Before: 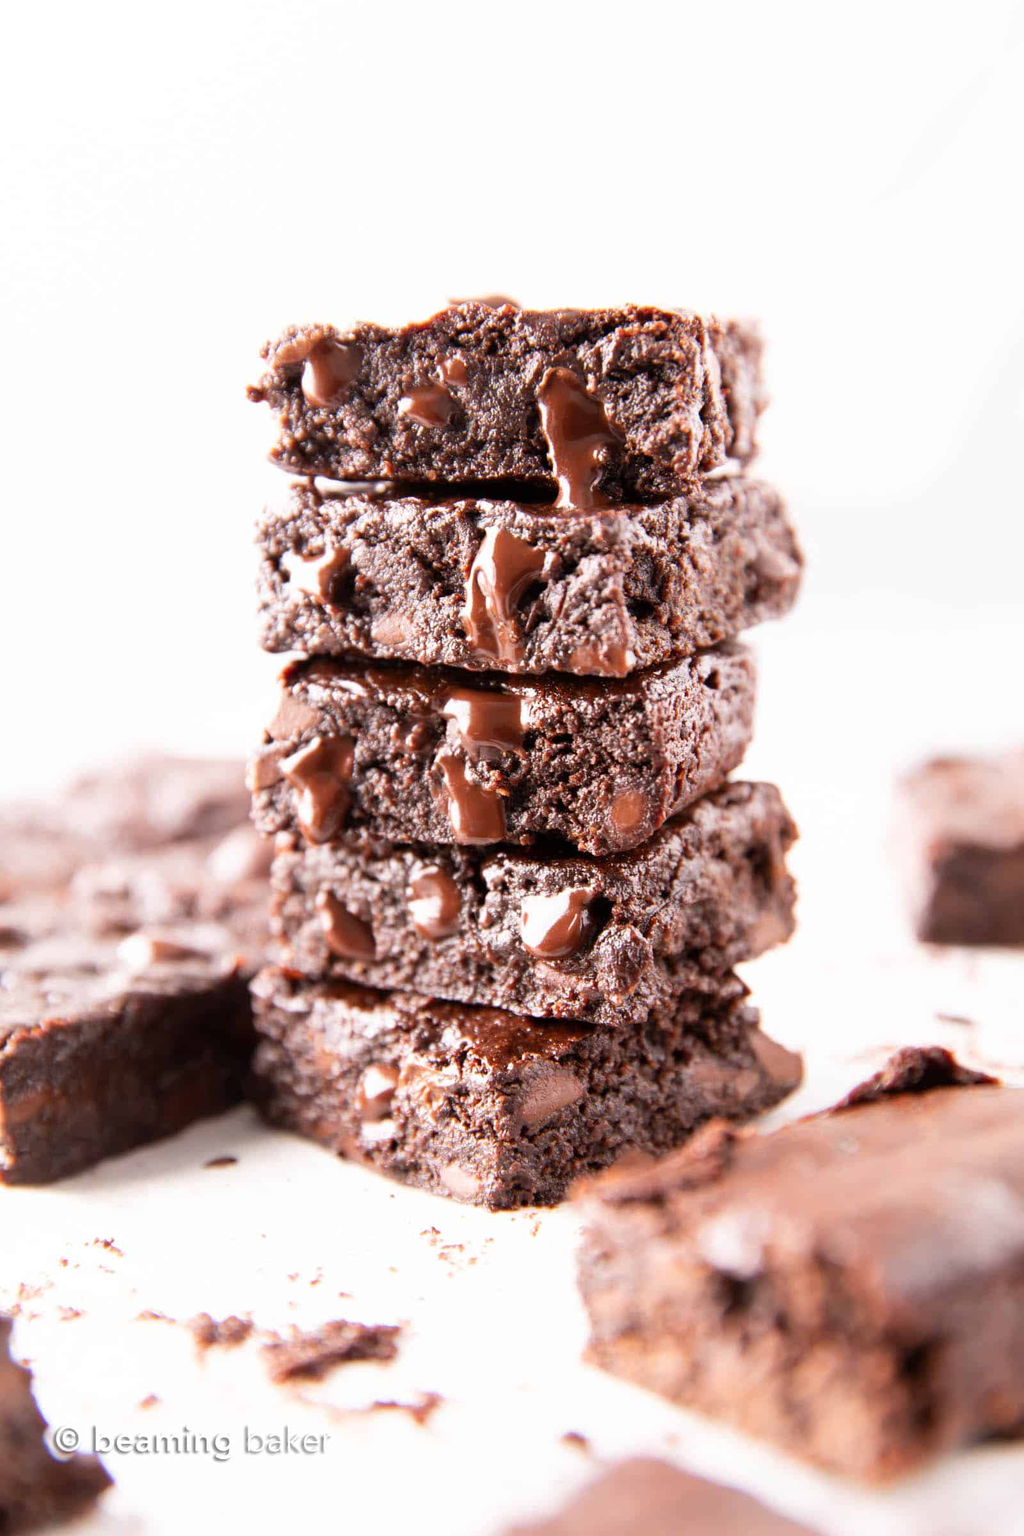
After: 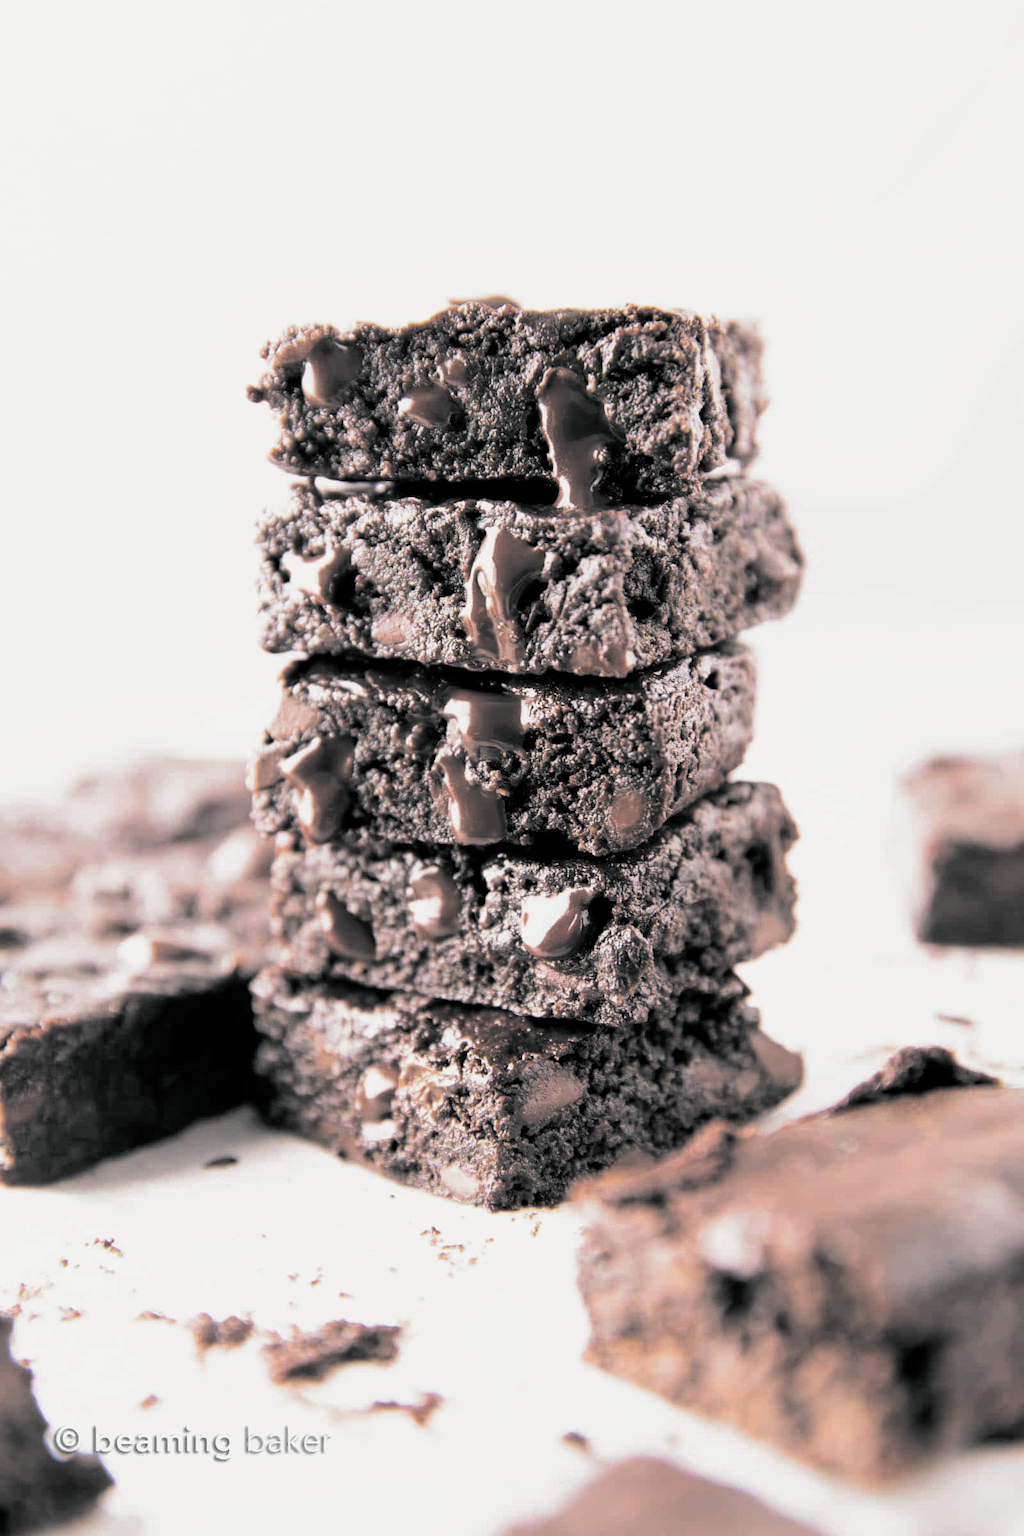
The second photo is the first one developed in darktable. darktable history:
tone equalizer: -8 EV 0.25 EV, -7 EV 0.417 EV, -6 EV 0.417 EV, -5 EV 0.25 EV, -3 EV -0.25 EV, -2 EV -0.417 EV, -1 EV -0.417 EV, +0 EV -0.25 EV, edges refinement/feathering 500, mask exposure compensation -1.57 EV, preserve details guided filter
split-toning: shadows › hue 190.8°, shadows › saturation 0.05, highlights › hue 54°, highlights › saturation 0.05, compress 0%
filmic rgb: black relative exposure -8.7 EV, white relative exposure 2.7 EV, threshold 3 EV, target black luminance 0%, hardness 6.25, latitude 75%, contrast 1.325, highlights saturation mix -5%, preserve chrominance no, color science v5 (2021), iterations of high-quality reconstruction 0, enable highlight reconstruction true
